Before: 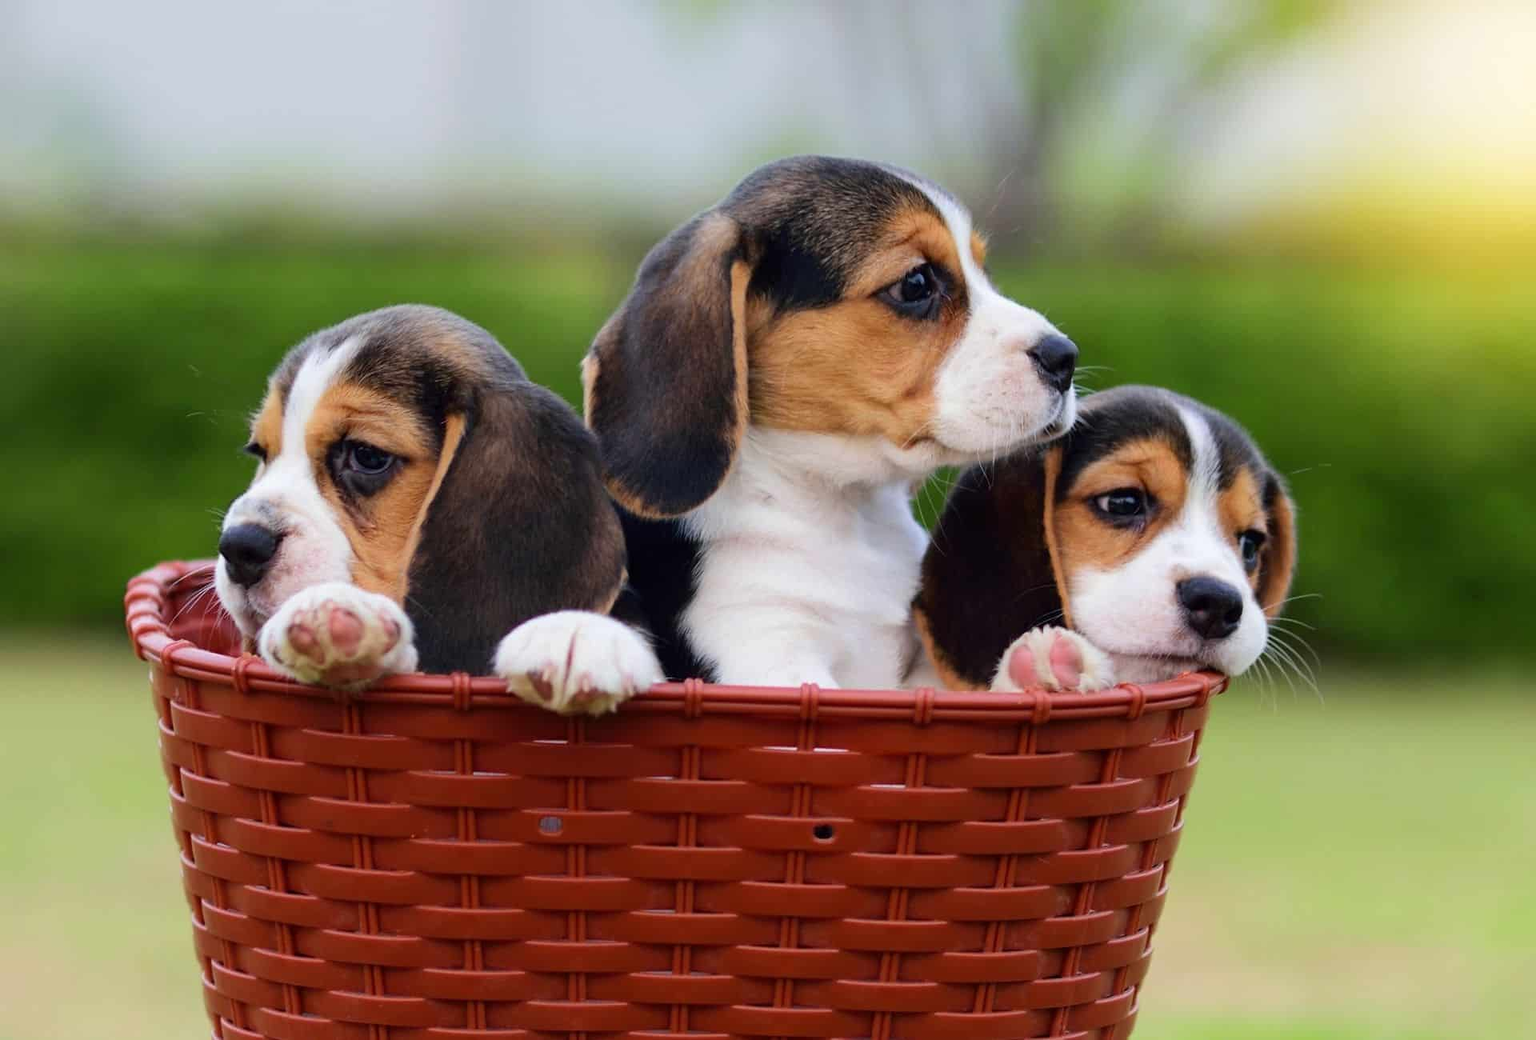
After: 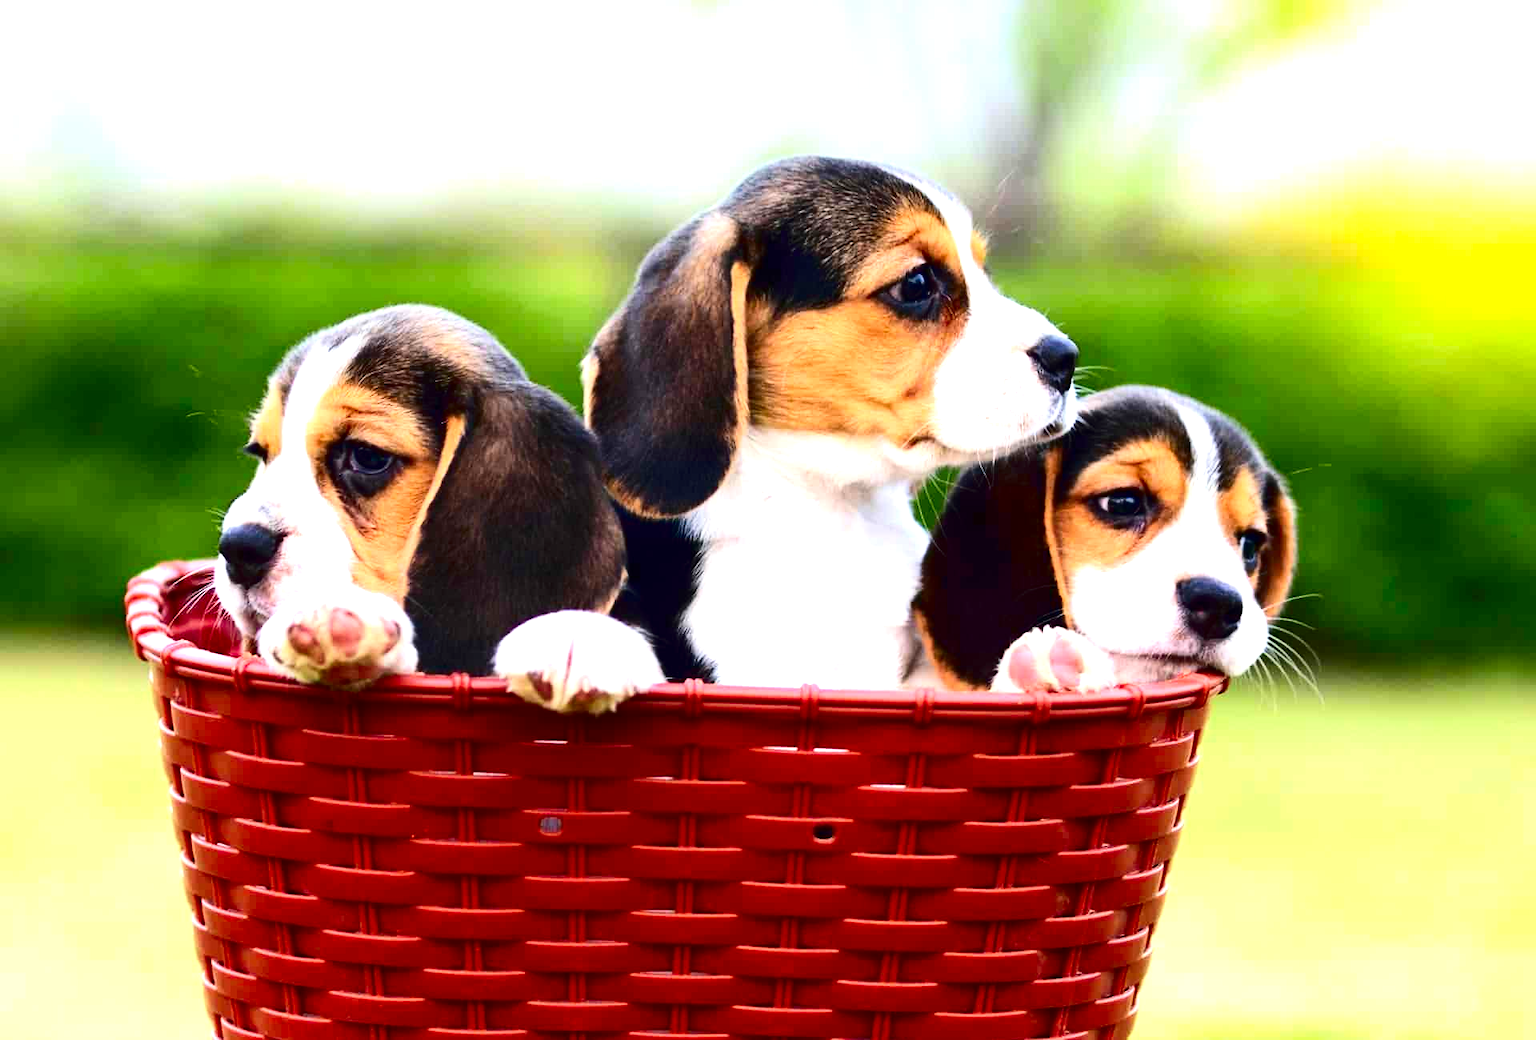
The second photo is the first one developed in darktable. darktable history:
exposure: black level correction 0, exposure 1.3 EV, compensate highlight preservation false
contrast brightness saturation: contrast 0.22, brightness -0.19, saturation 0.24
